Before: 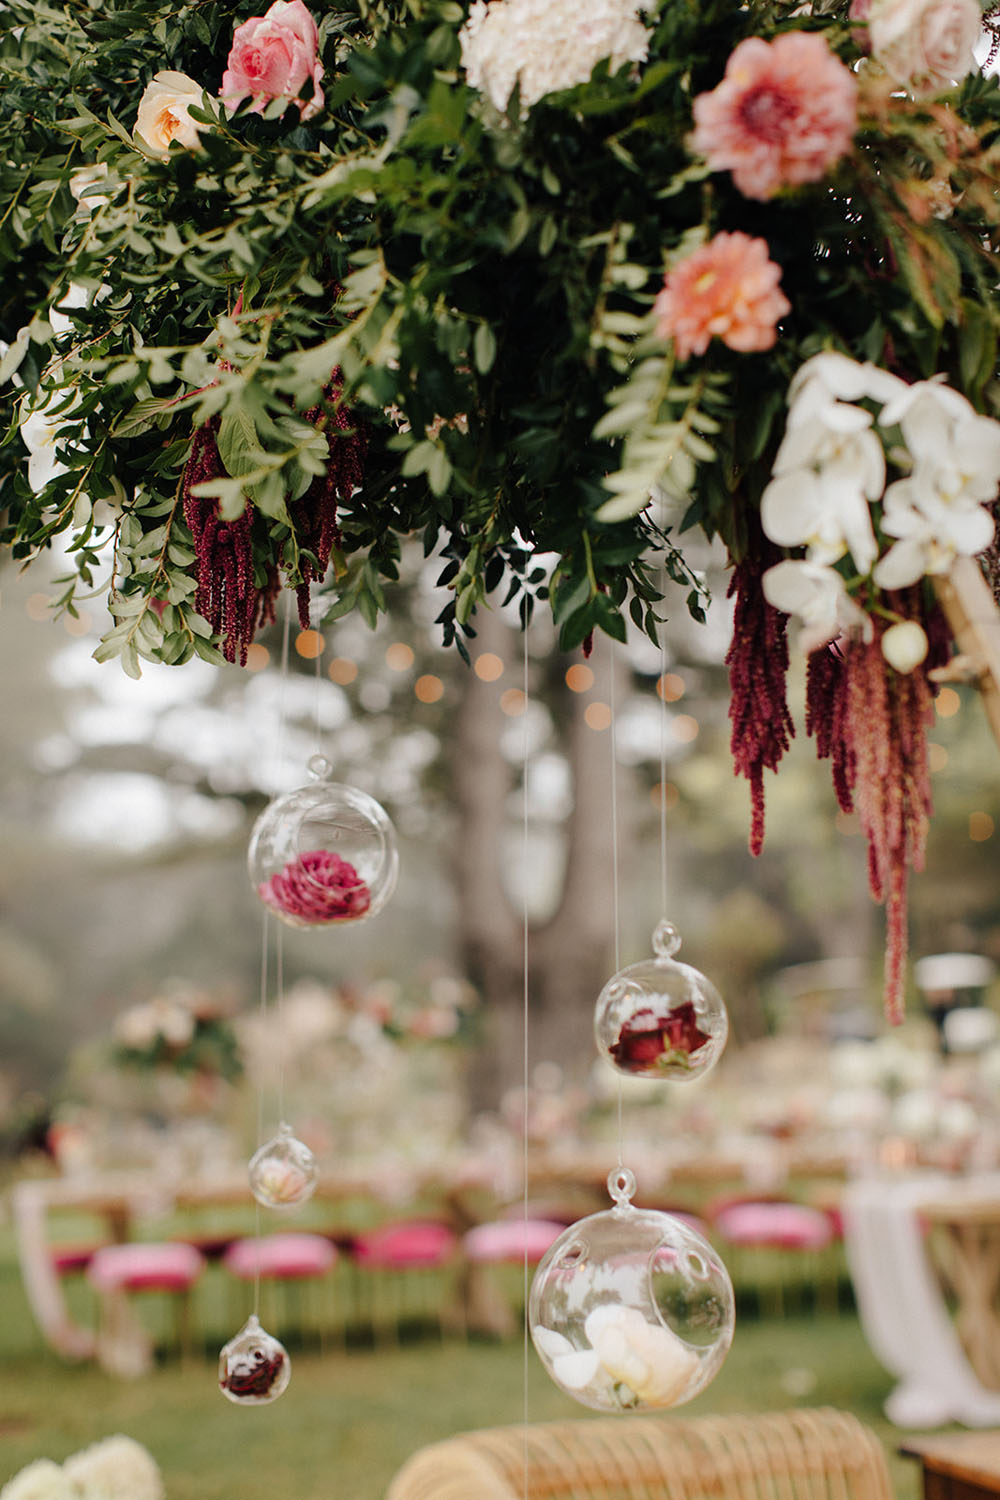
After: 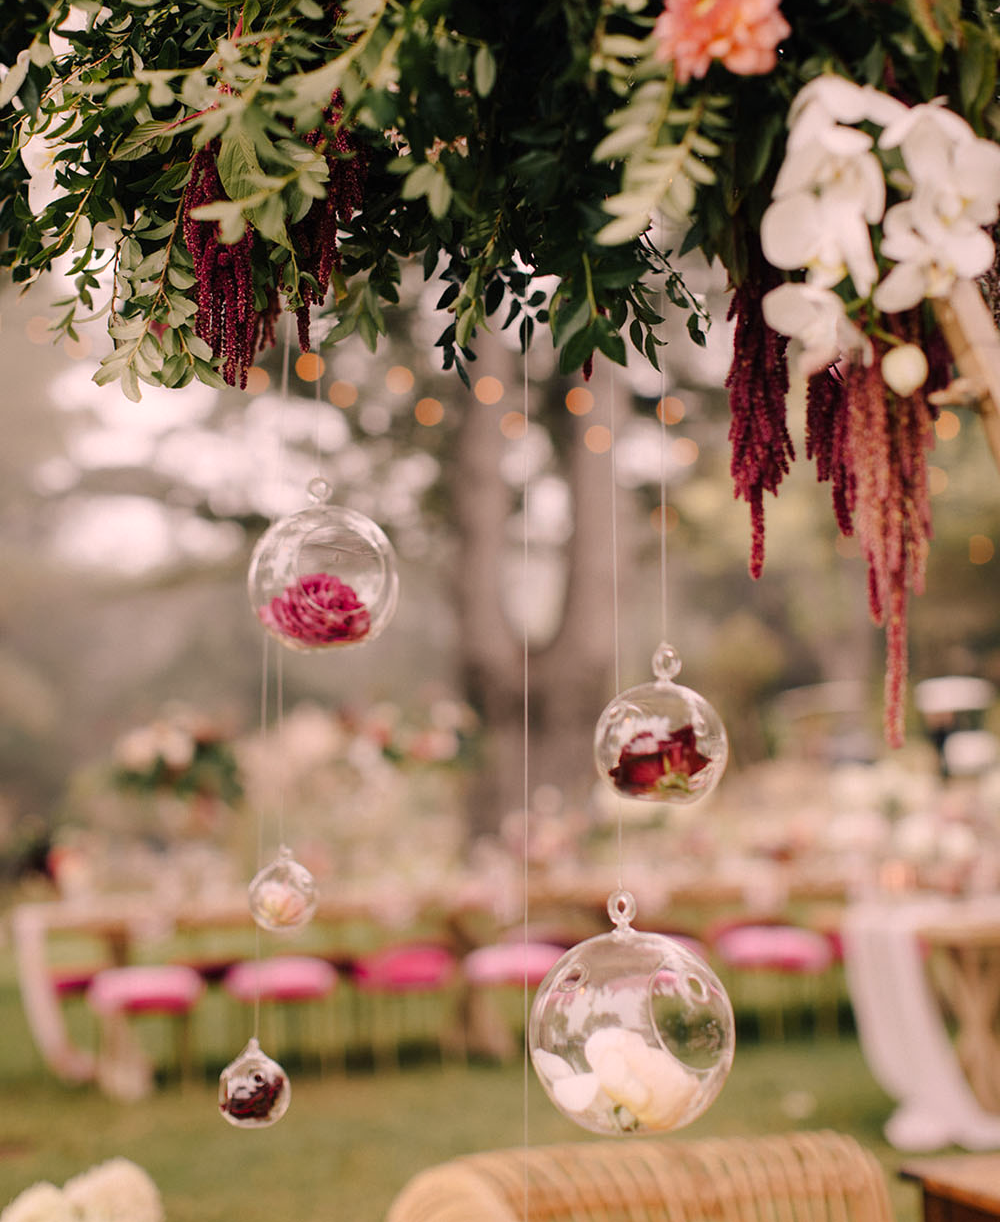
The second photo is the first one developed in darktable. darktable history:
crop and rotate: top 18.507%
color correction: highlights a* 12.23, highlights b* 5.41
